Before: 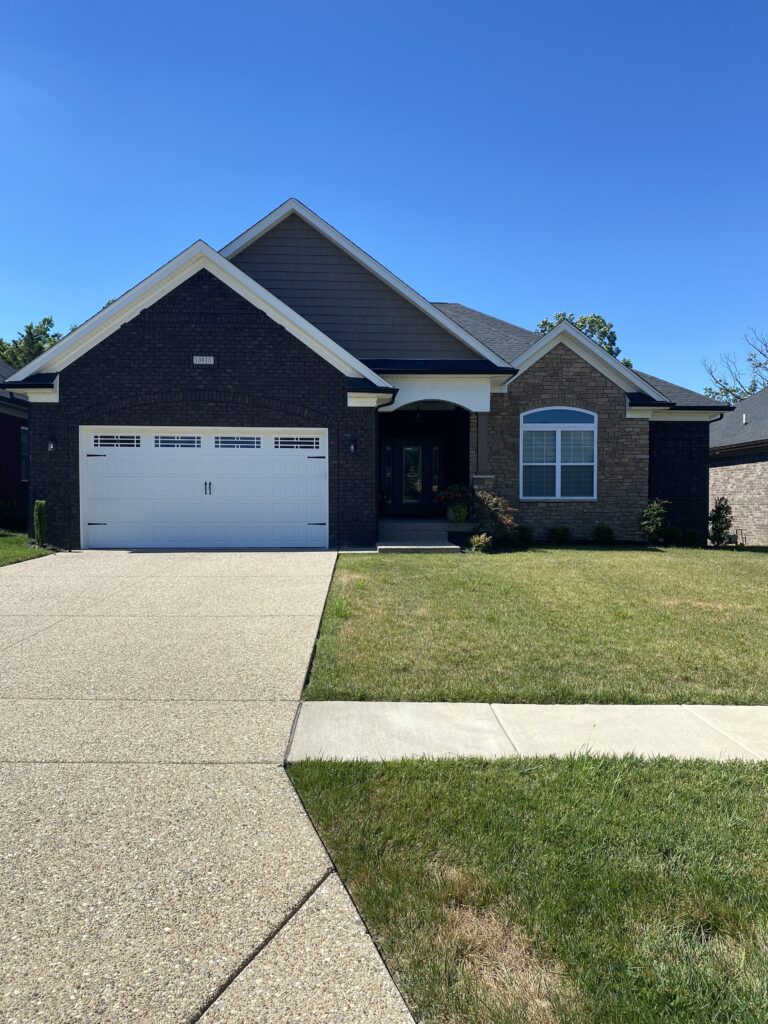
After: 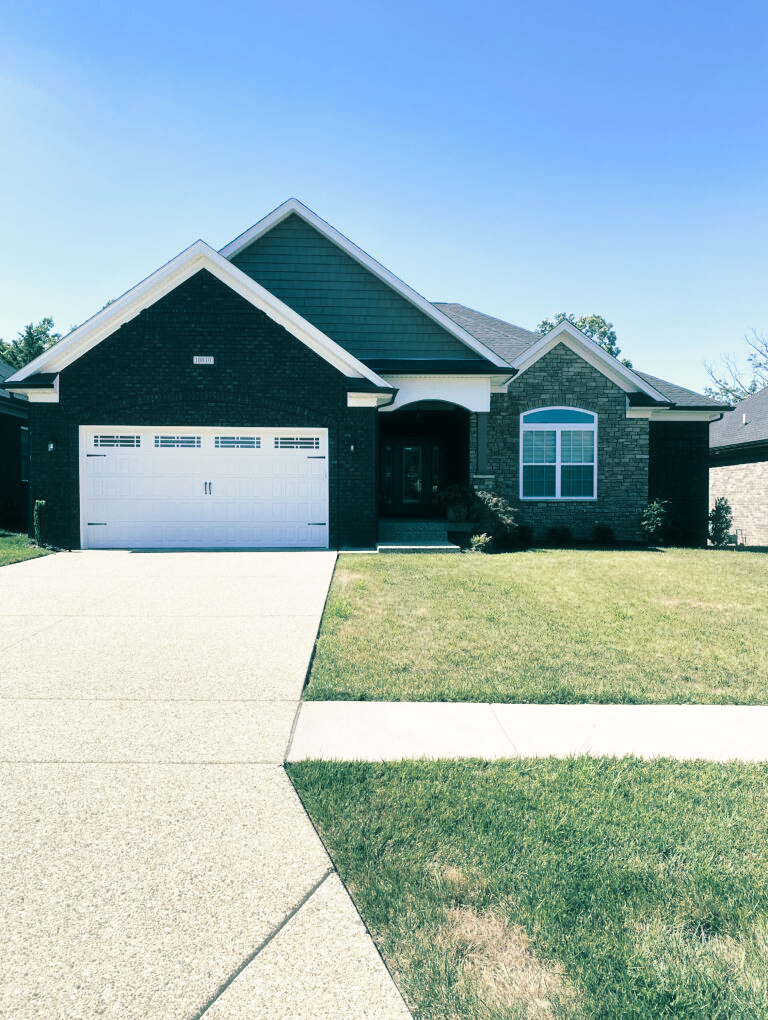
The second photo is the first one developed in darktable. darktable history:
base curve: curves: ch0 [(0, 0) (0.032, 0.037) (0.105, 0.228) (0.435, 0.76) (0.856, 0.983) (1, 1)], preserve colors none
crop: top 0.05%, bottom 0.098%
split-toning: shadows › hue 186.43°, highlights › hue 49.29°, compress 30.29%
haze removal: strength -0.1, adaptive false
